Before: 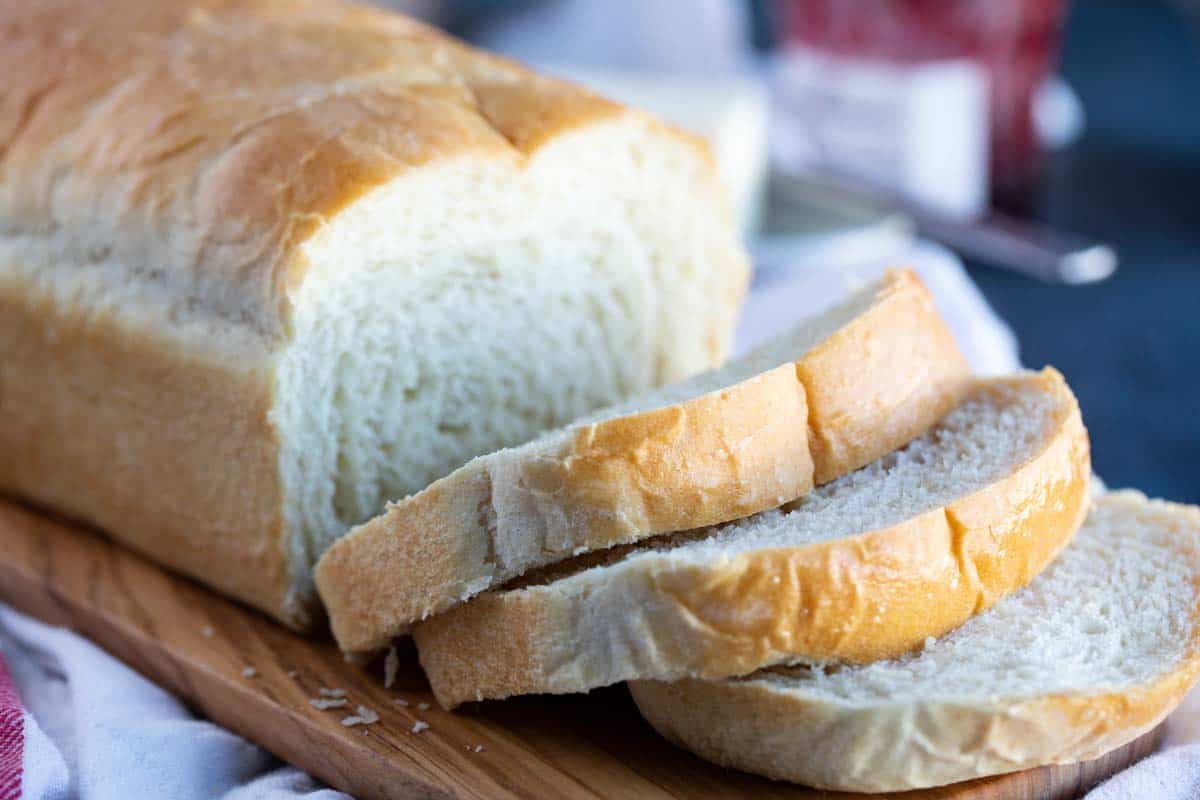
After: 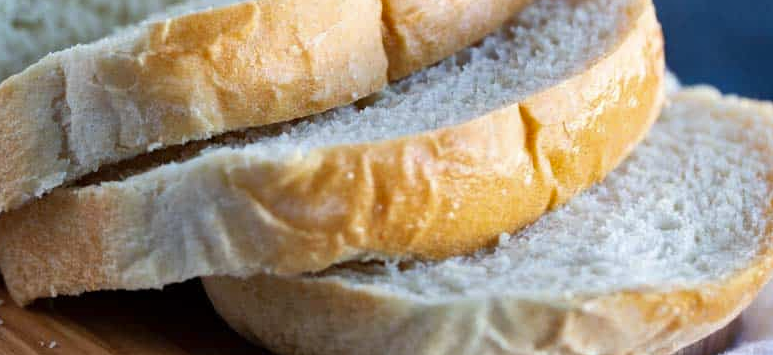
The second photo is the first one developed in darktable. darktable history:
shadows and highlights: low approximation 0.01, soften with gaussian
crop and rotate: left 35.572%, top 50.642%, bottom 4.969%
